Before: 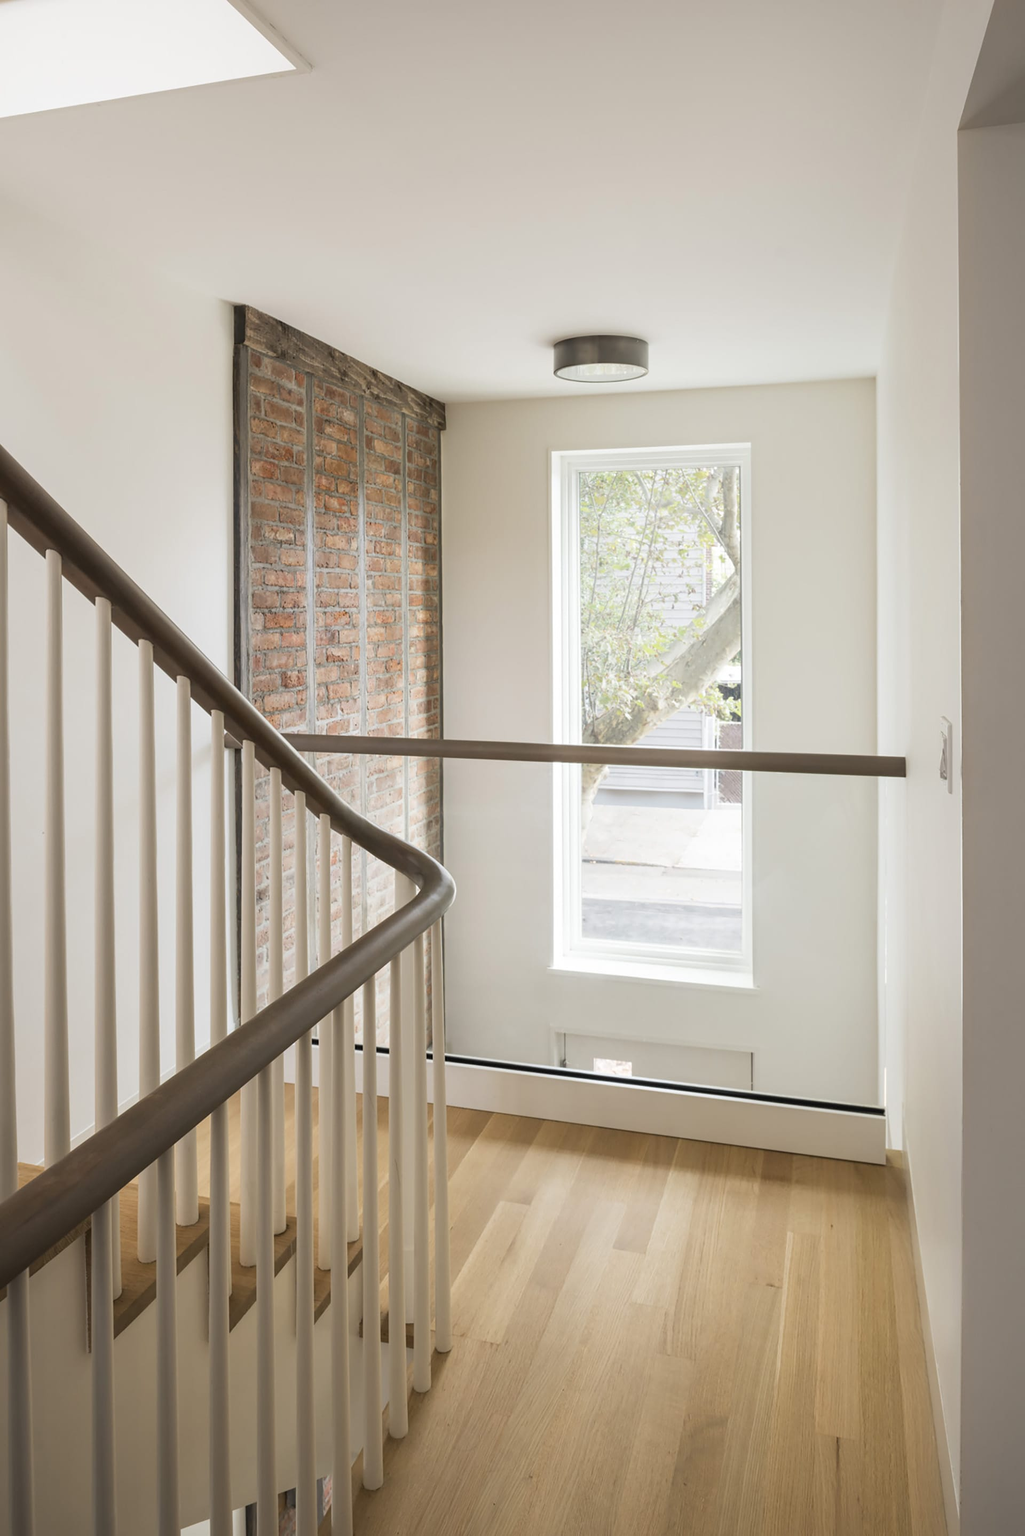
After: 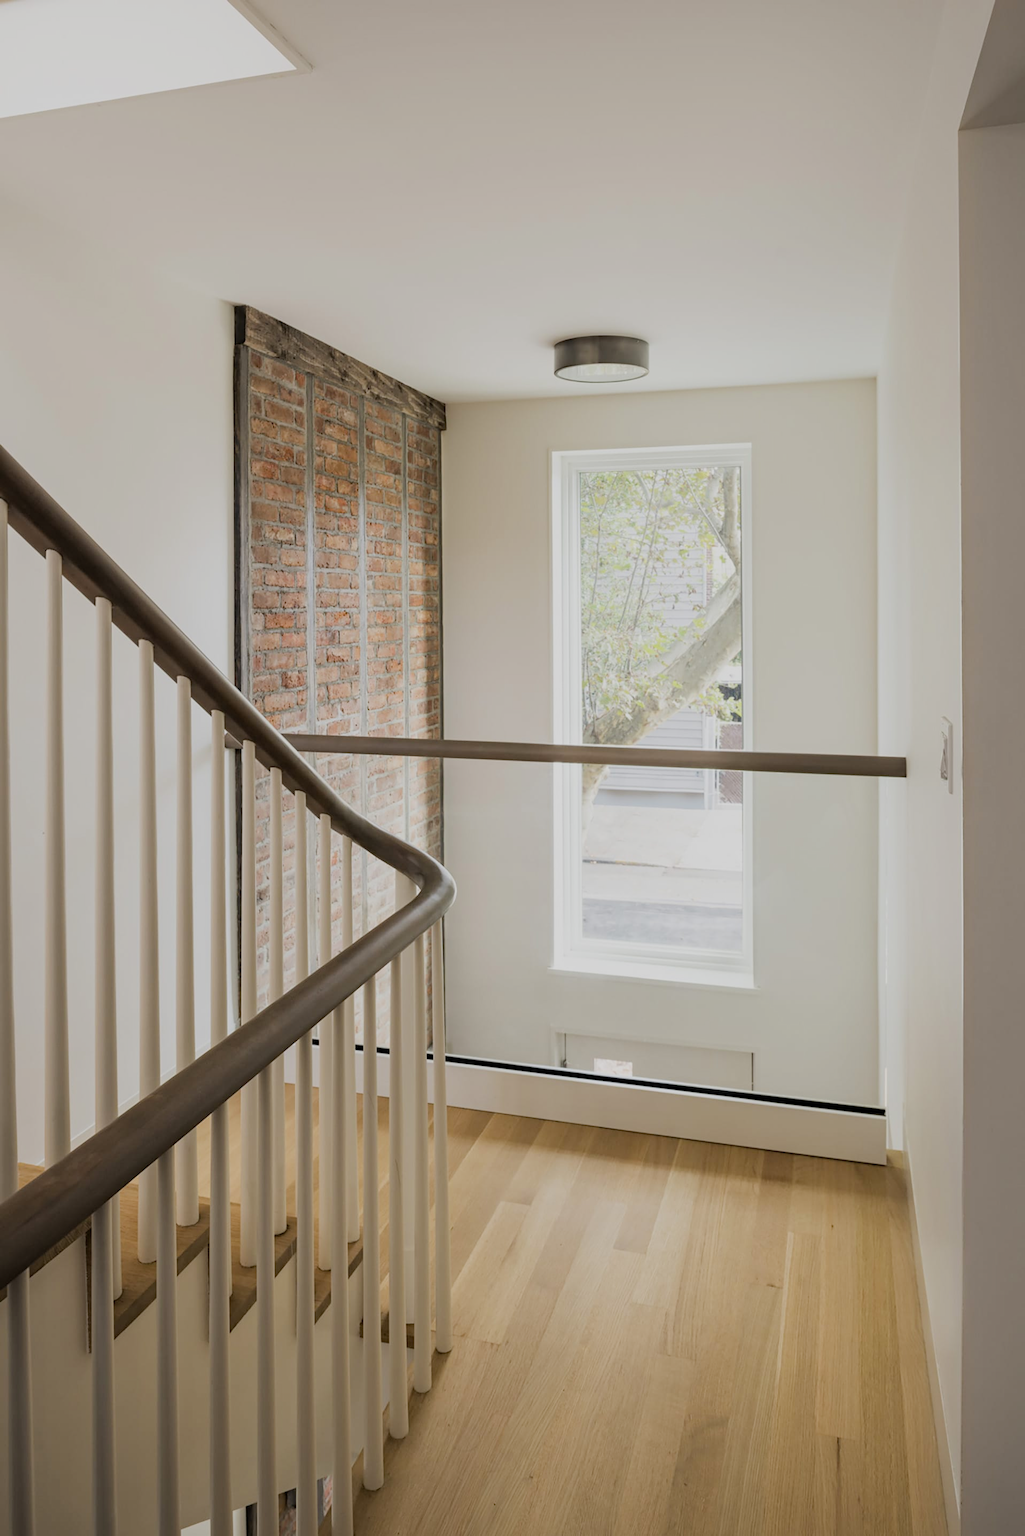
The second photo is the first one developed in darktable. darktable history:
haze removal: compatibility mode true, adaptive false
filmic rgb: black relative exposure -7.65 EV, white relative exposure 4.56 EV, hardness 3.61, iterations of high-quality reconstruction 0
